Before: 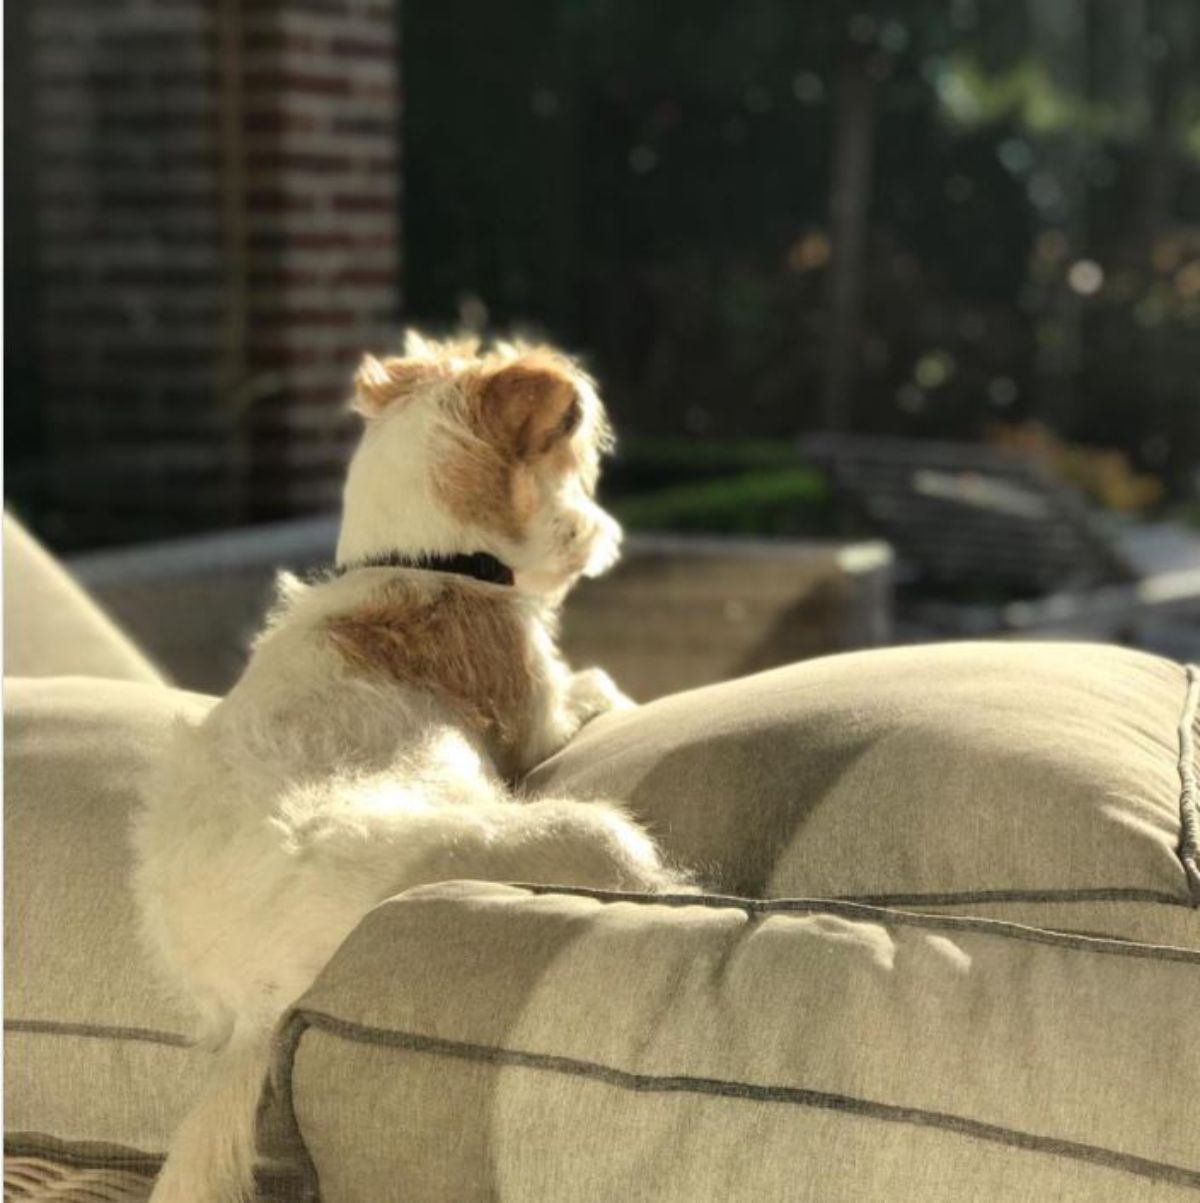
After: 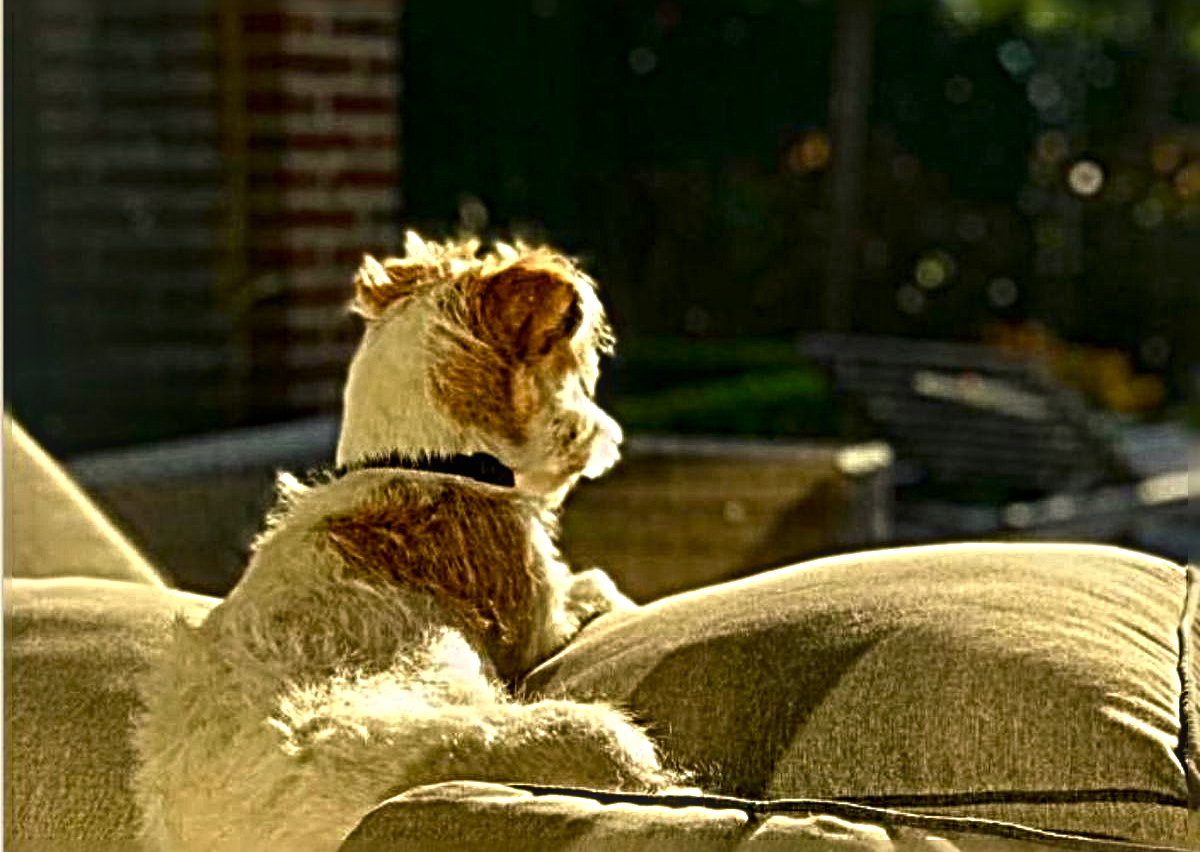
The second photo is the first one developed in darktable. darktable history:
color balance rgb: shadows lift › chroma 0.778%, shadows lift › hue 114.77°, highlights gain › chroma 2.98%, highlights gain › hue 77.19°, linear chroma grading › global chroma 0.332%, perceptual saturation grading › global saturation 27.522%, perceptual saturation grading › highlights -25.097%, perceptual saturation grading › shadows 24.215%, global vibrance 20%
sharpen: radius 6.295, amount 1.792, threshold 0.046
crop and rotate: top 8.295%, bottom 20.814%
local contrast: on, module defaults
contrast brightness saturation: brightness -0.251, saturation 0.2
